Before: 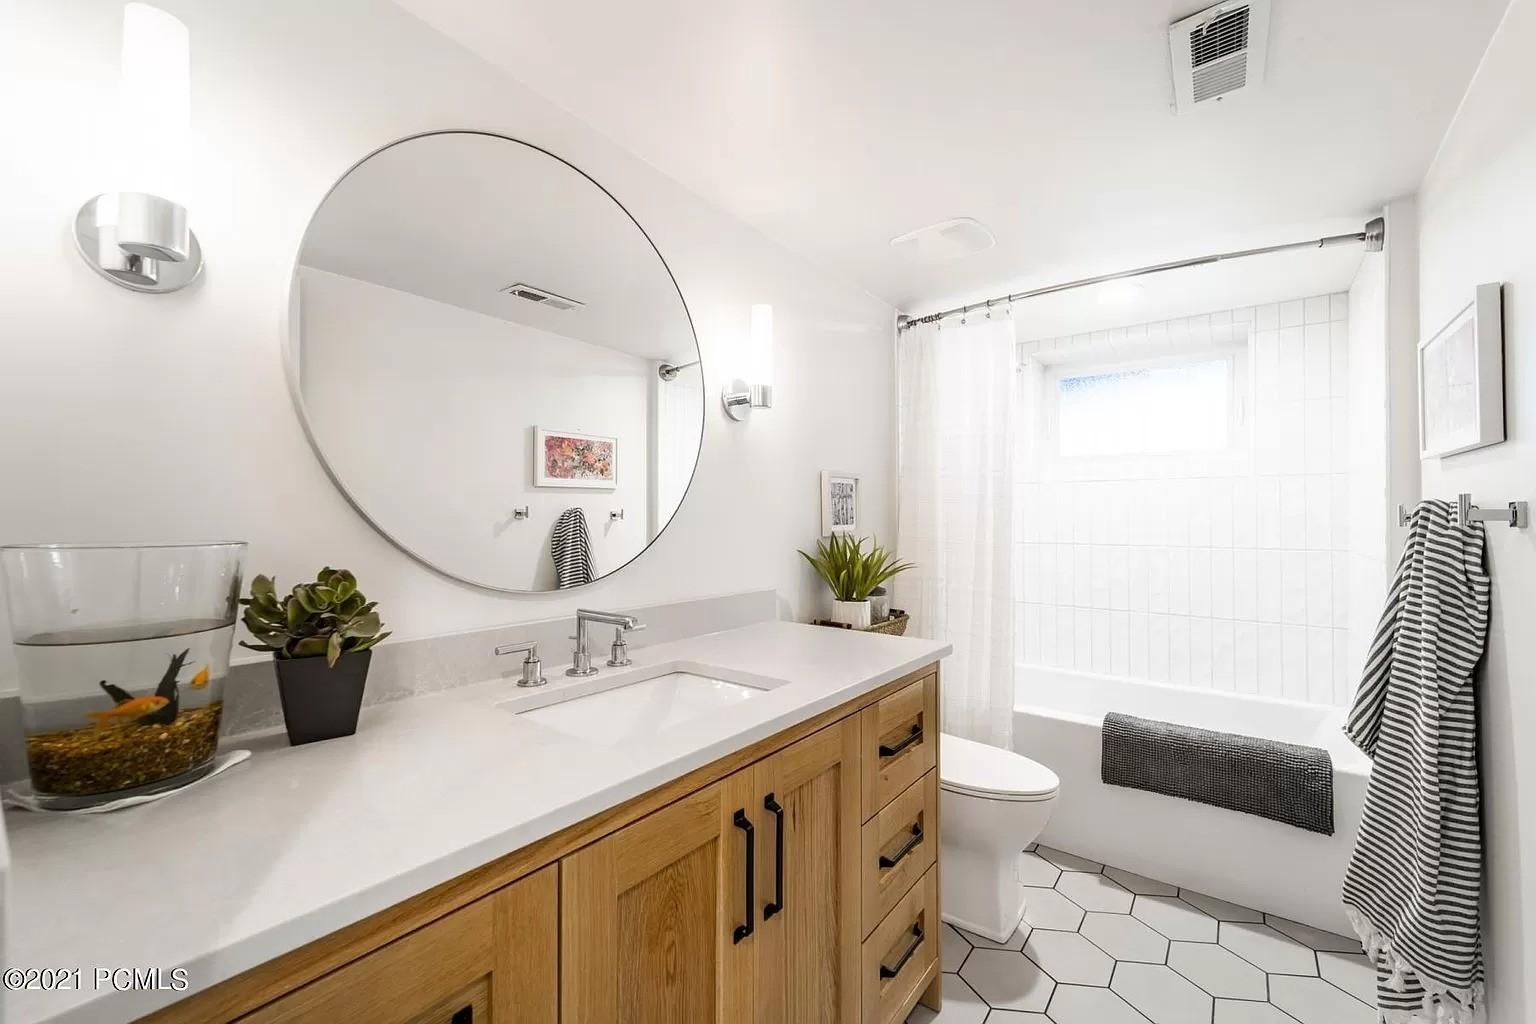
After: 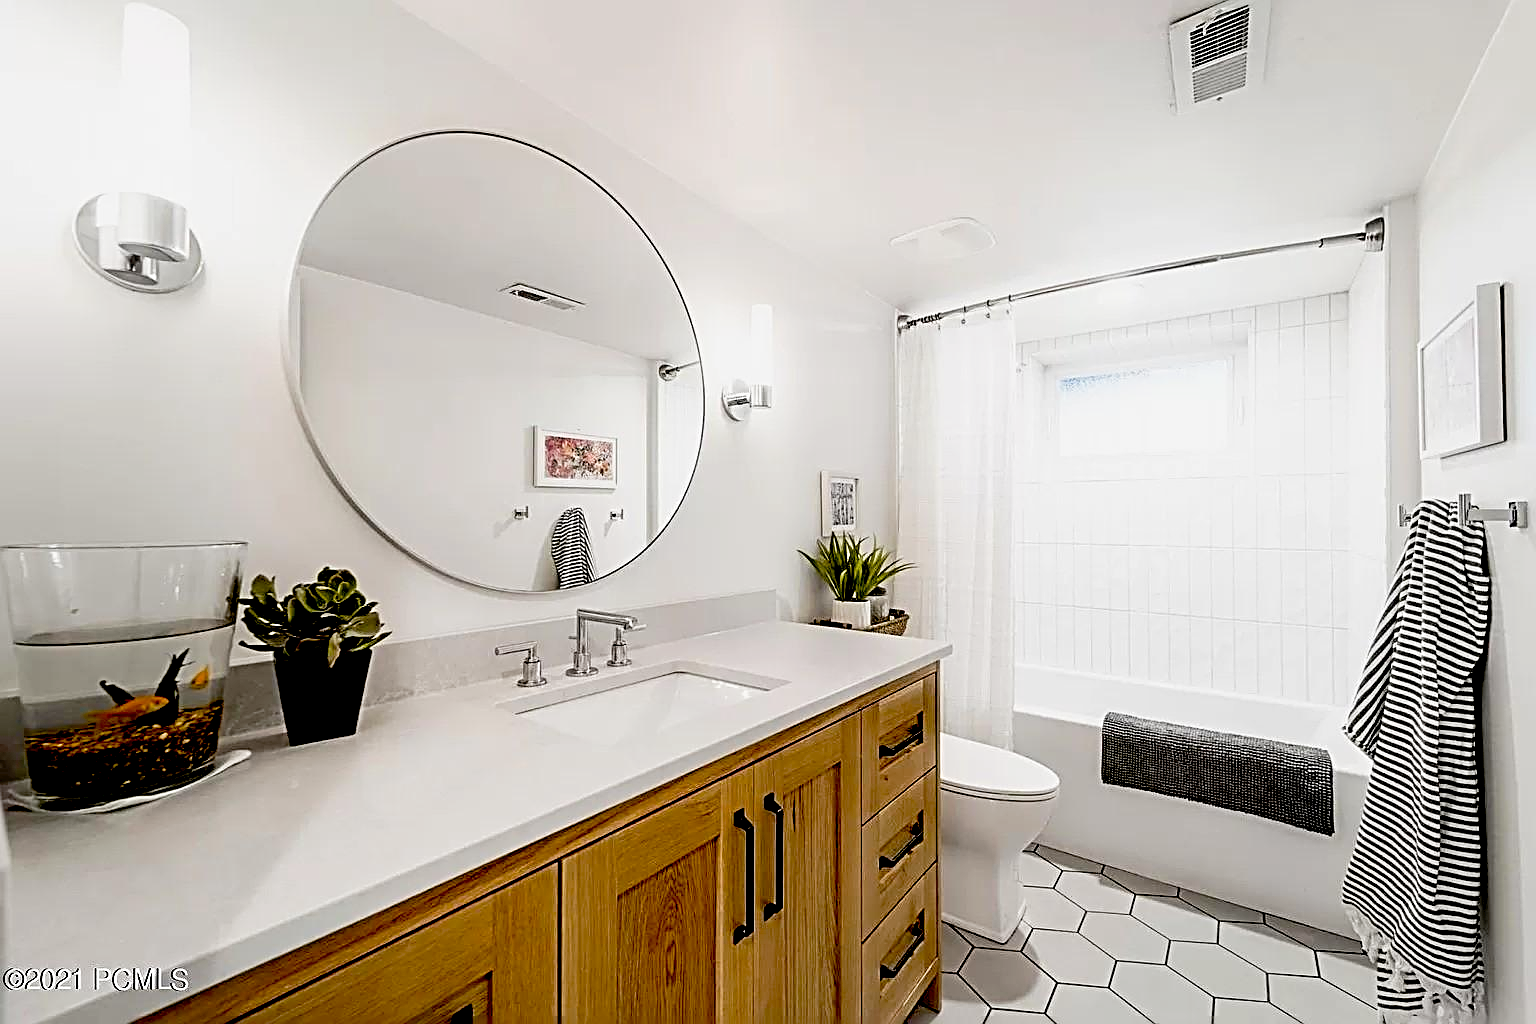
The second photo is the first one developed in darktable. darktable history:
sharpen: radius 3.025, amount 0.757
exposure: black level correction 0.046, exposure -0.228 EV, compensate highlight preservation false
tone curve: curves: ch0 [(0, 0) (0.003, 0.032) (0.011, 0.033) (0.025, 0.036) (0.044, 0.046) (0.069, 0.069) (0.1, 0.108) (0.136, 0.157) (0.177, 0.208) (0.224, 0.256) (0.277, 0.313) (0.335, 0.379) (0.399, 0.444) (0.468, 0.514) (0.543, 0.595) (0.623, 0.687) (0.709, 0.772) (0.801, 0.854) (0.898, 0.933) (1, 1)], preserve colors none
